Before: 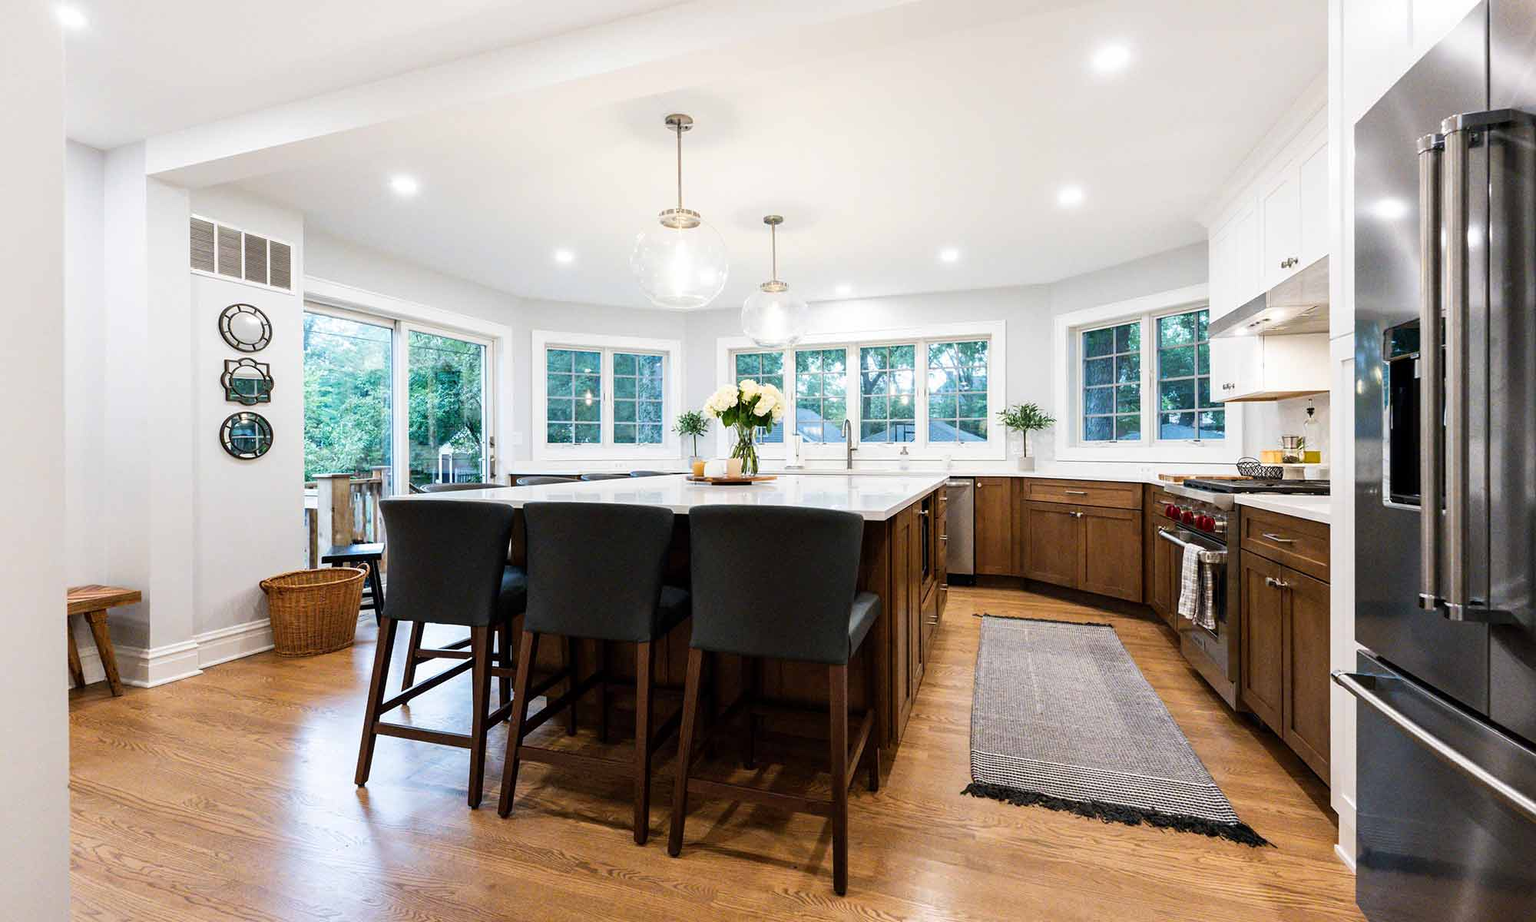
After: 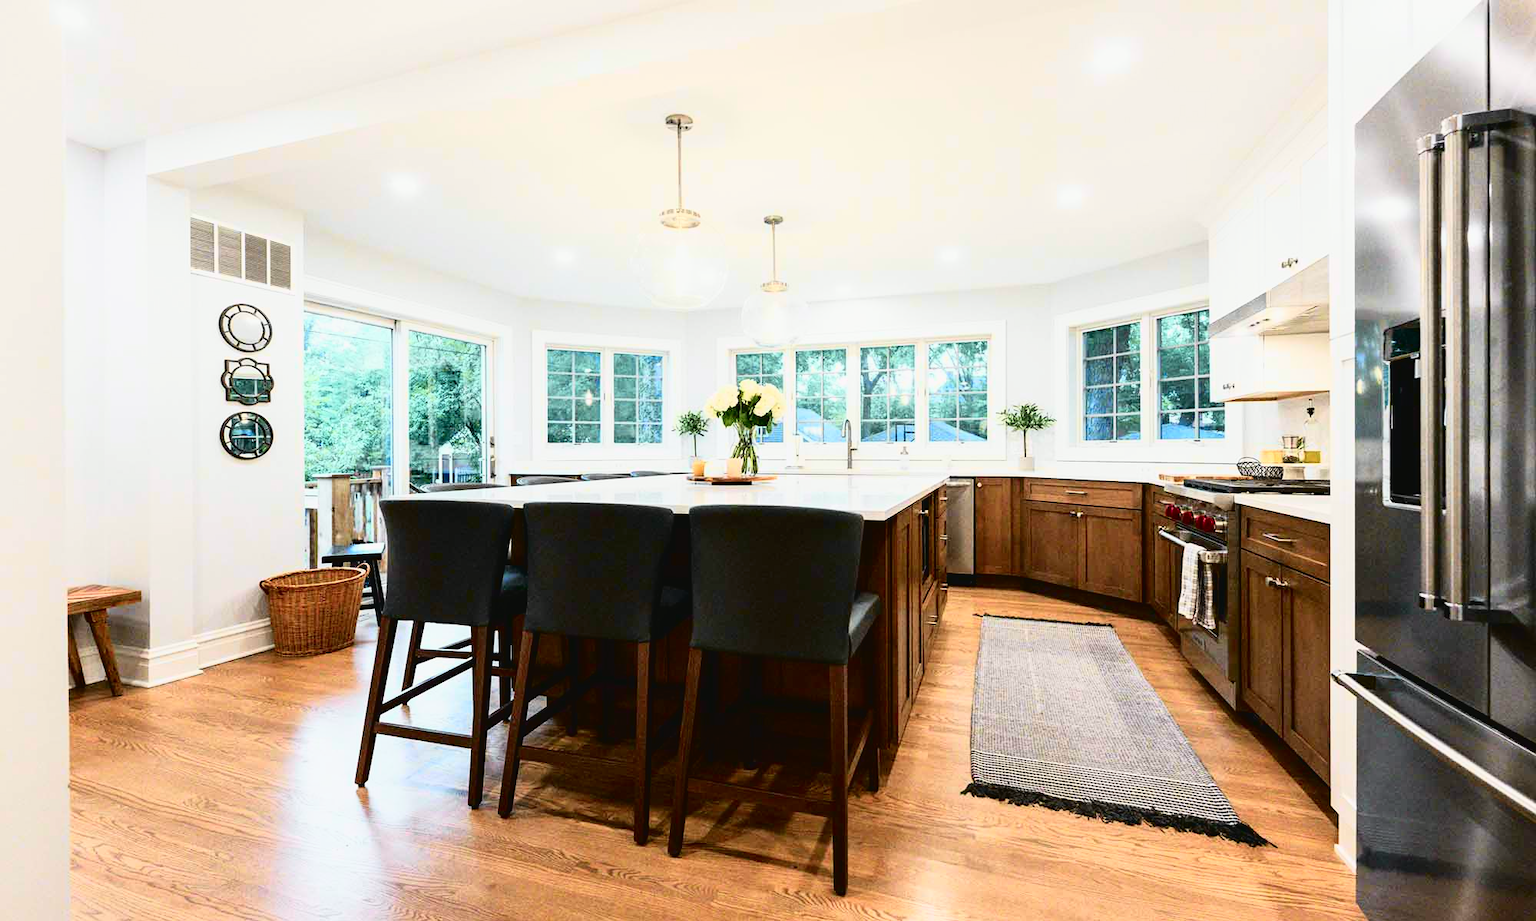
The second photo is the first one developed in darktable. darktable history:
tone curve: curves: ch0 [(0.003, 0.032) (0.037, 0.037) (0.149, 0.117) (0.297, 0.318) (0.41, 0.48) (0.541, 0.649) (0.722, 0.857) (0.875, 0.946) (1, 0.98)]; ch1 [(0, 0) (0.305, 0.325) (0.453, 0.437) (0.482, 0.474) (0.501, 0.498) (0.506, 0.503) (0.559, 0.576) (0.6, 0.635) (0.656, 0.707) (1, 1)]; ch2 [(0, 0) (0.323, 0.277) (0.408, 0.399) (0.45, 0.48) (0.499, 0.502) (0.515, 0.532) (0.573, 0.602) (0.653, 0.675) (0.75, 0.756) (1, 1)], color space Lab, independent channels, preserve colors none
